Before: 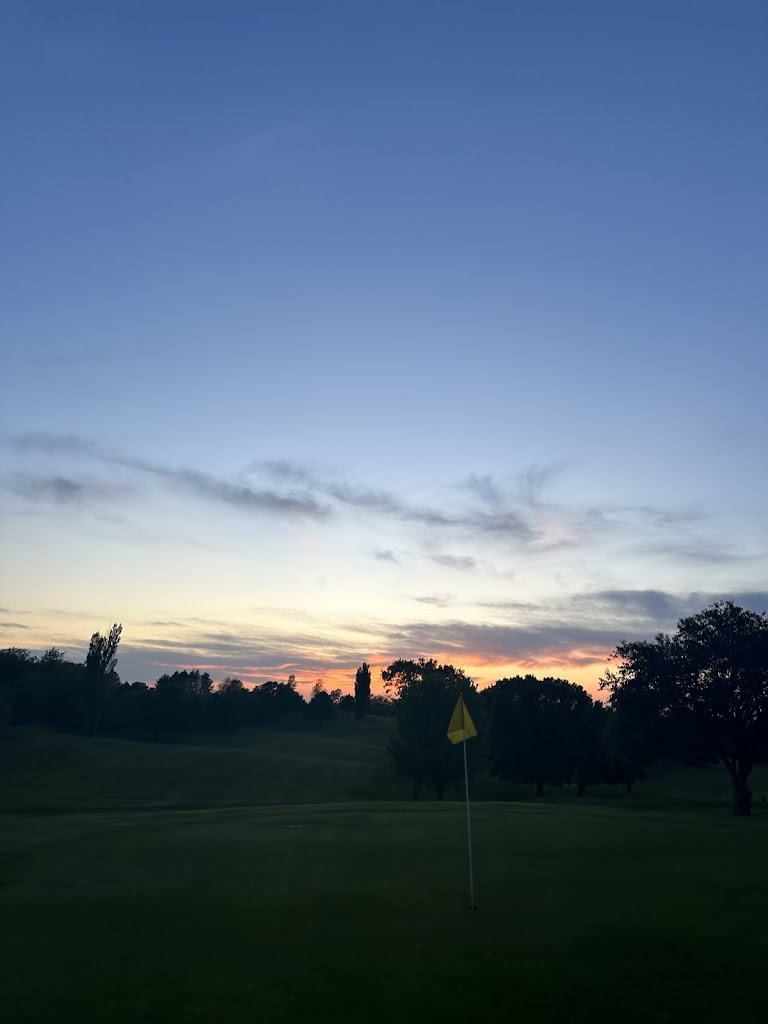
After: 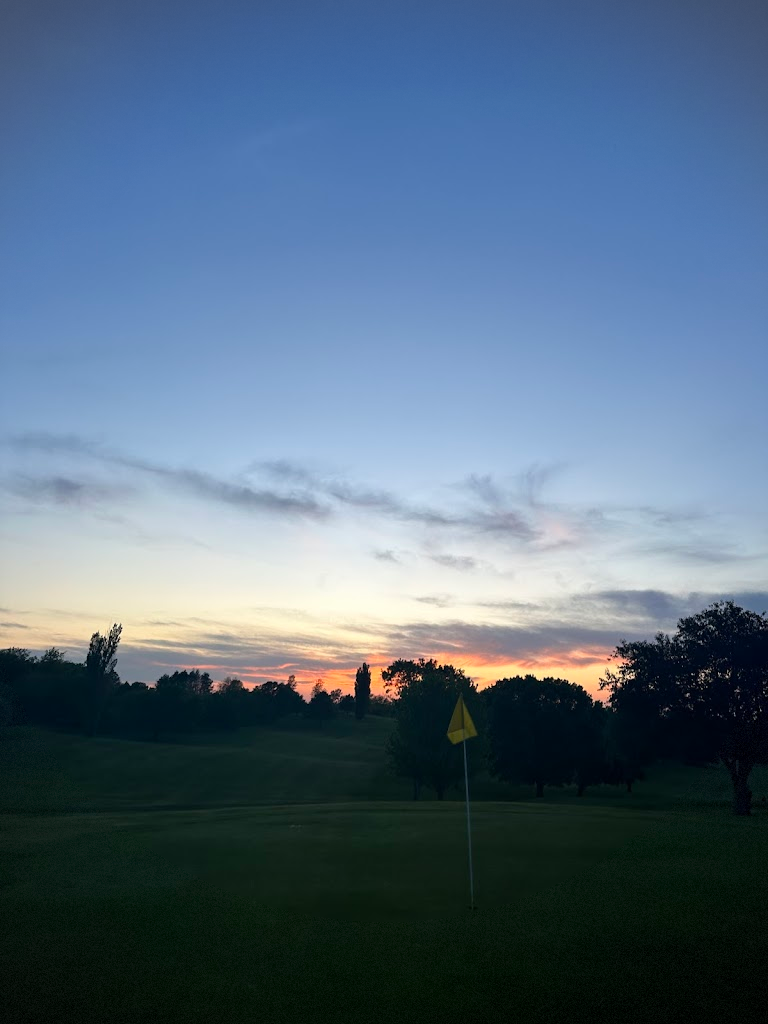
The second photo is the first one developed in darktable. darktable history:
vignetting: fall-off radius 60.99%, dithering 8-bit output
